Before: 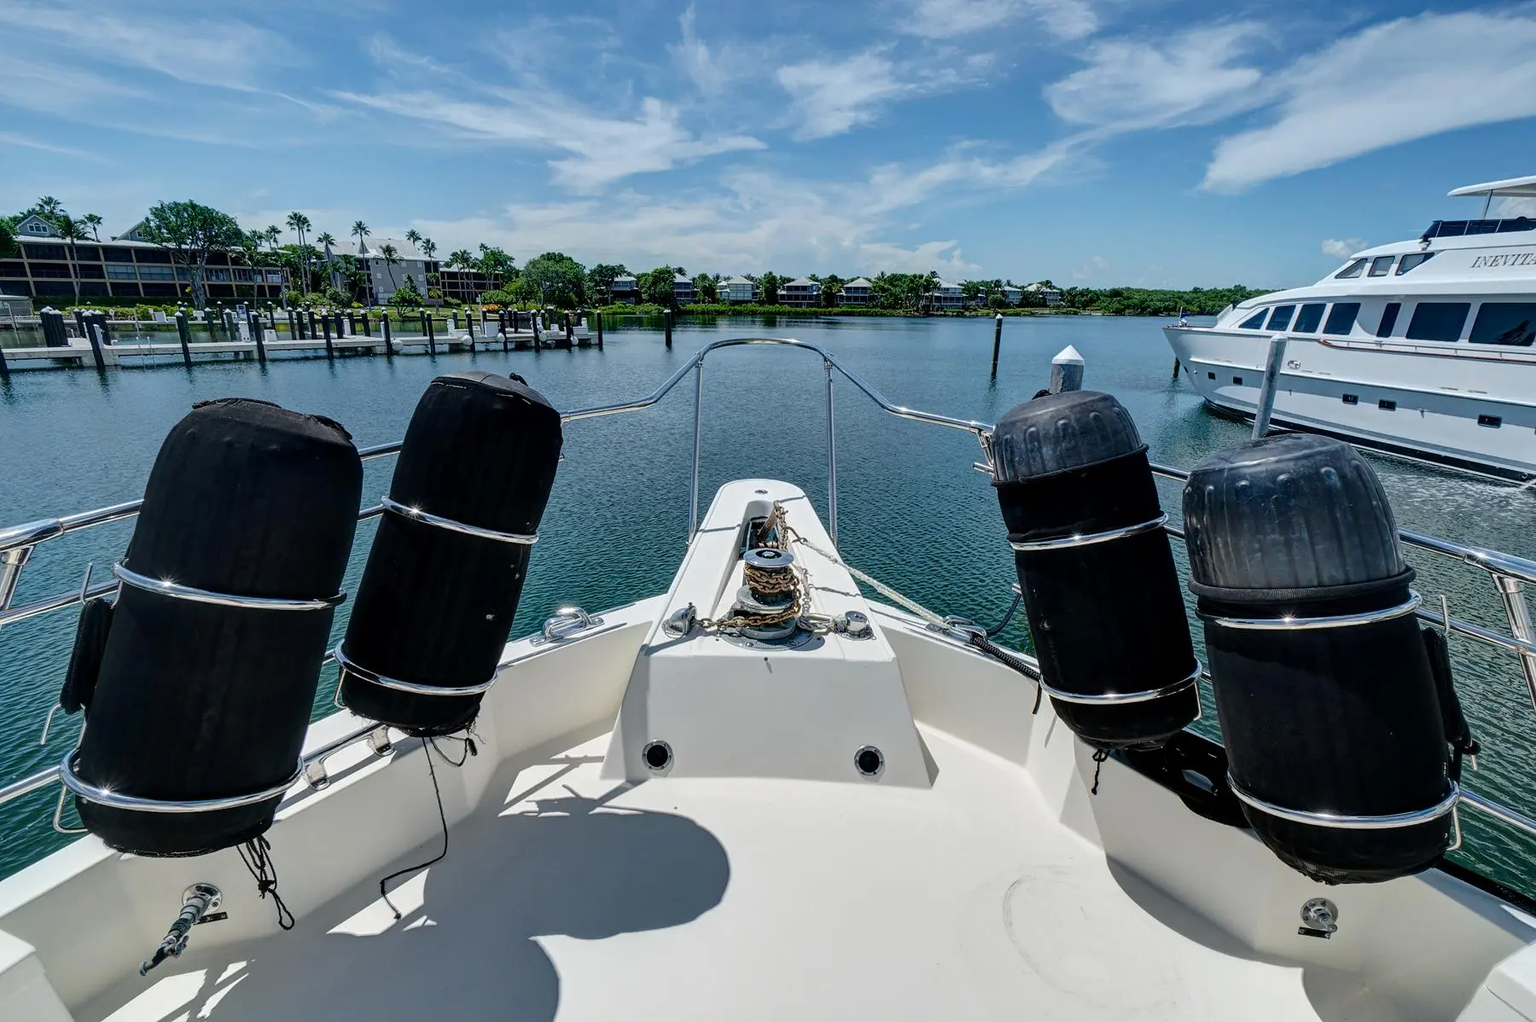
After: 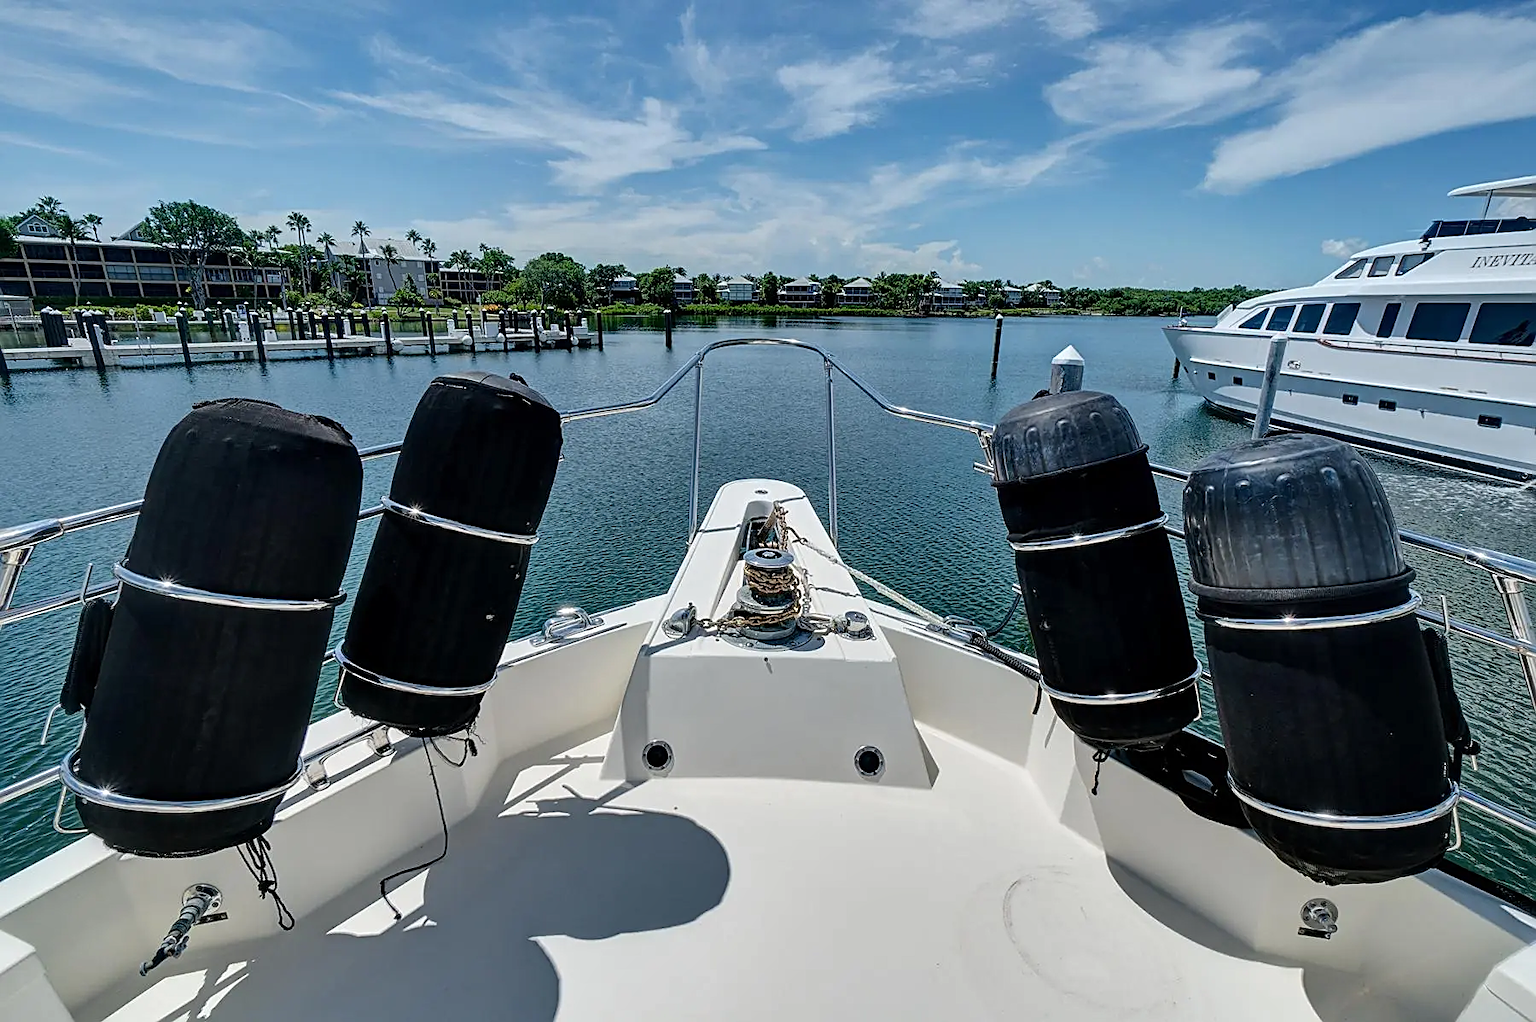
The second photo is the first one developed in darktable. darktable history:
sharpen: amount 0.55
shadows and highlights: shadows 35, highlights -35, soften with gaussian
